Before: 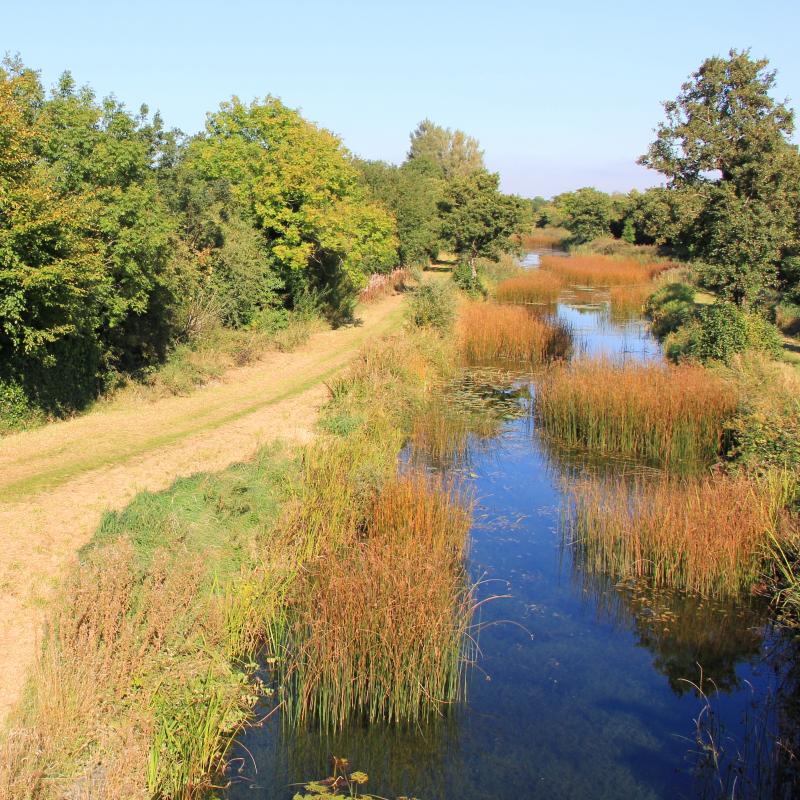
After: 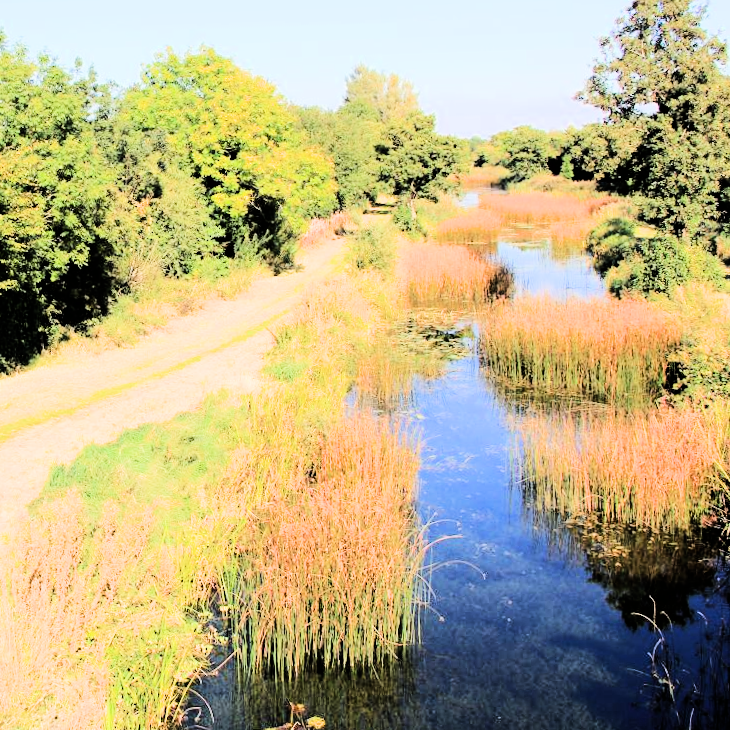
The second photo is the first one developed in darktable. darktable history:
crop and rotate: angle 1.96°, left 5.673%, top 5.673%
filmic rgb: black relative exposure -4 EV, white relative exposure 3 EV, hardness 3.02, contrast 1.5
exposure: black level correction 0.001, exposure 0.5 EV, compensate exposure bias true, compensate highlight preservation false
rgb curve: curves: ch0 [(0, 0) (0.284, 0.292) (0.505, 0.644) (1, 1)]; ch1 [(0, 0) (0.284, 0.292) (0.505, 0.644) (1, 1)]; ch2 [(0, 0) (0.284, 0.292) (0.505, 0.644) (1, 1)], compensate middle gray true
